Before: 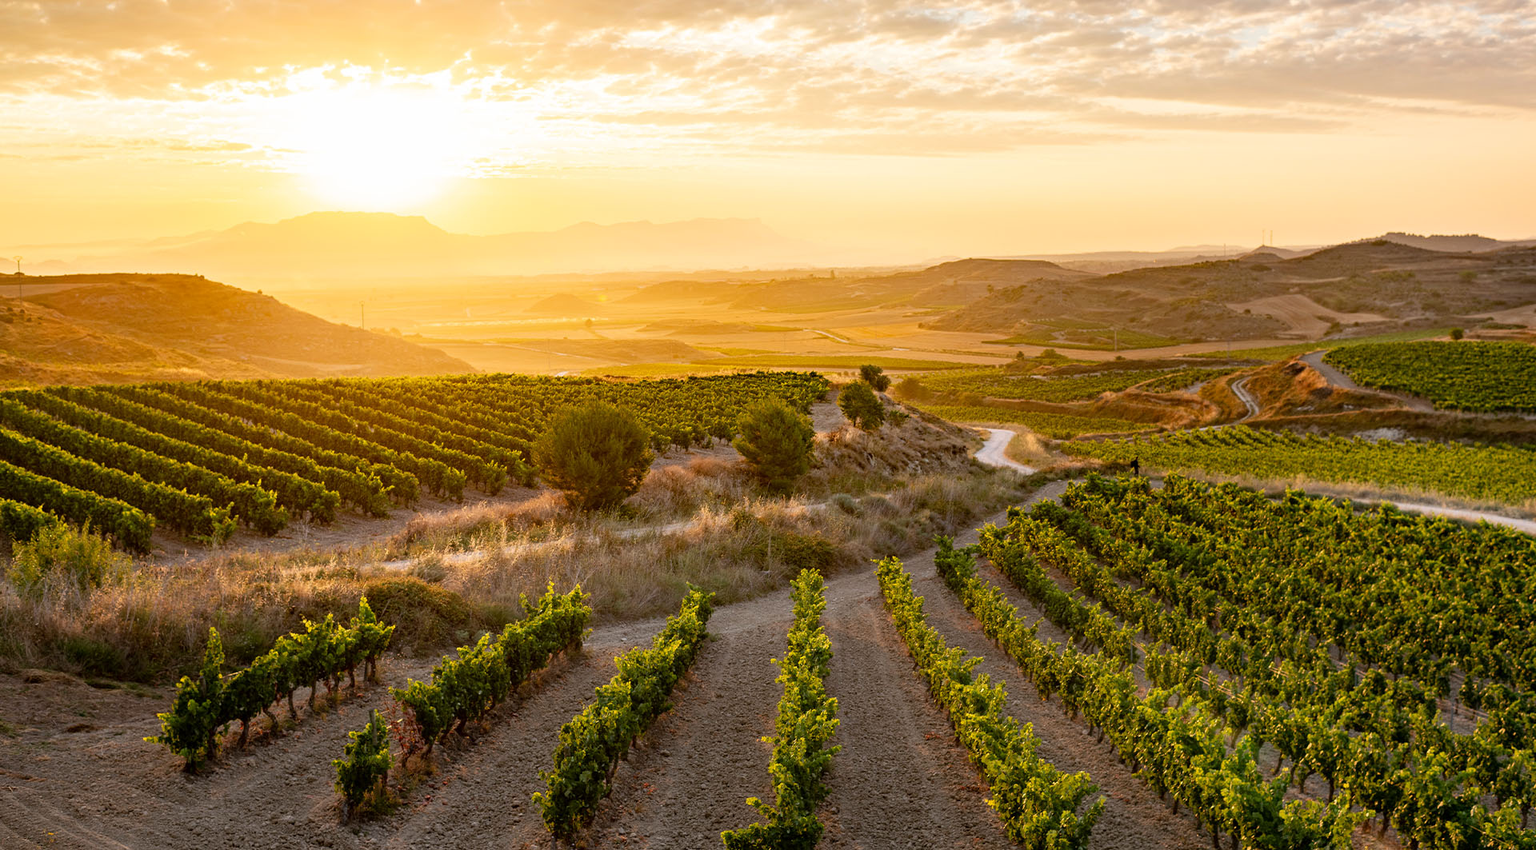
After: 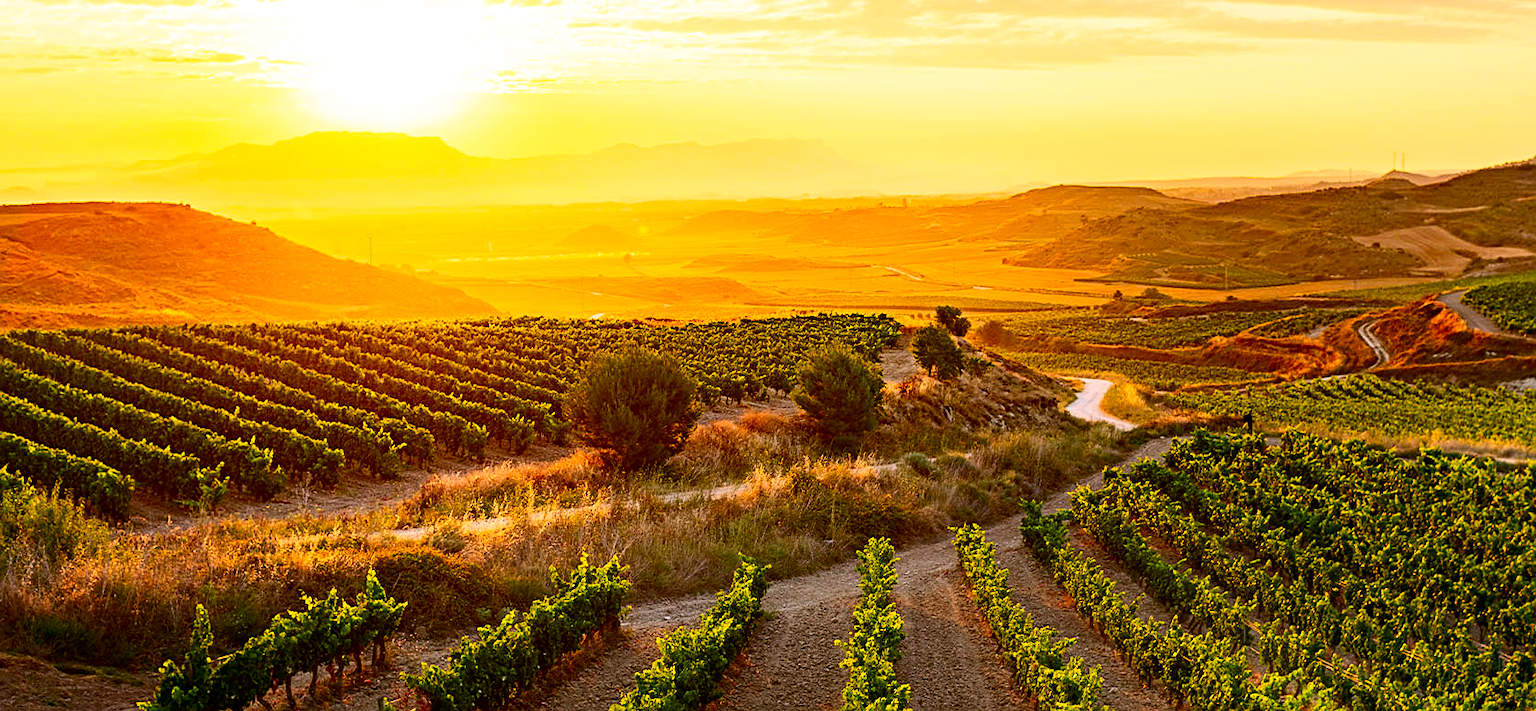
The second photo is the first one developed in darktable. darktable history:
sharpen: on, module defaults
crop and rotate: left 2.425%, top 11.305%, right 9.6%, bottom 15.08%
contrast brightness saturation: contrast 0.26, brightness 0.02, saturation 0.87
